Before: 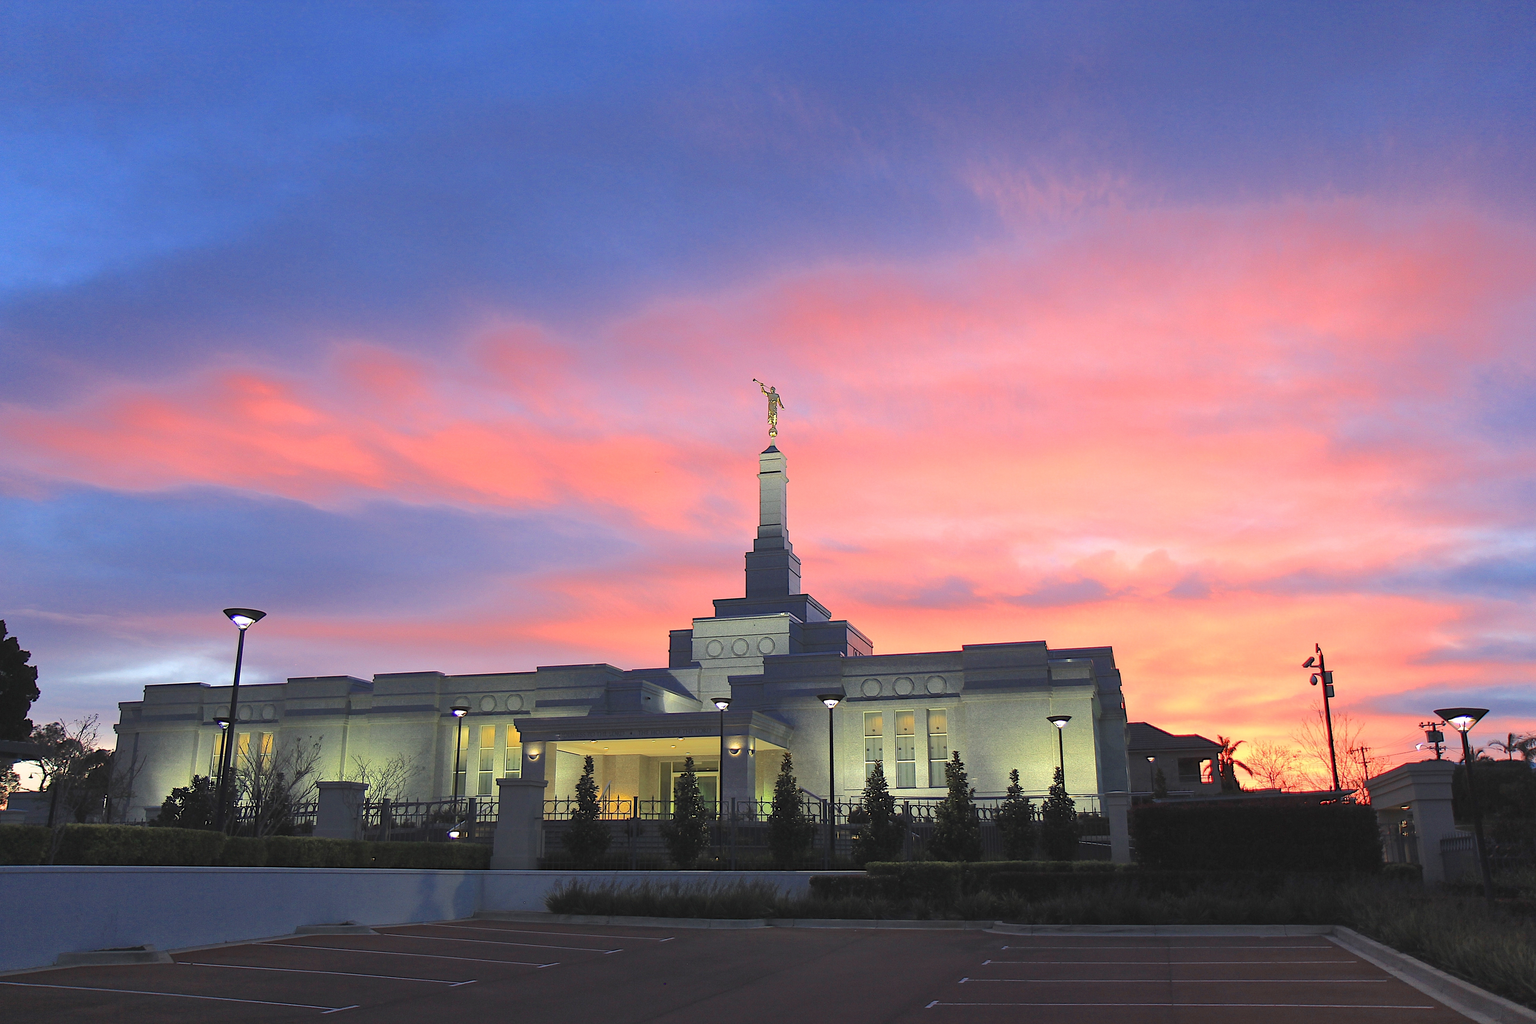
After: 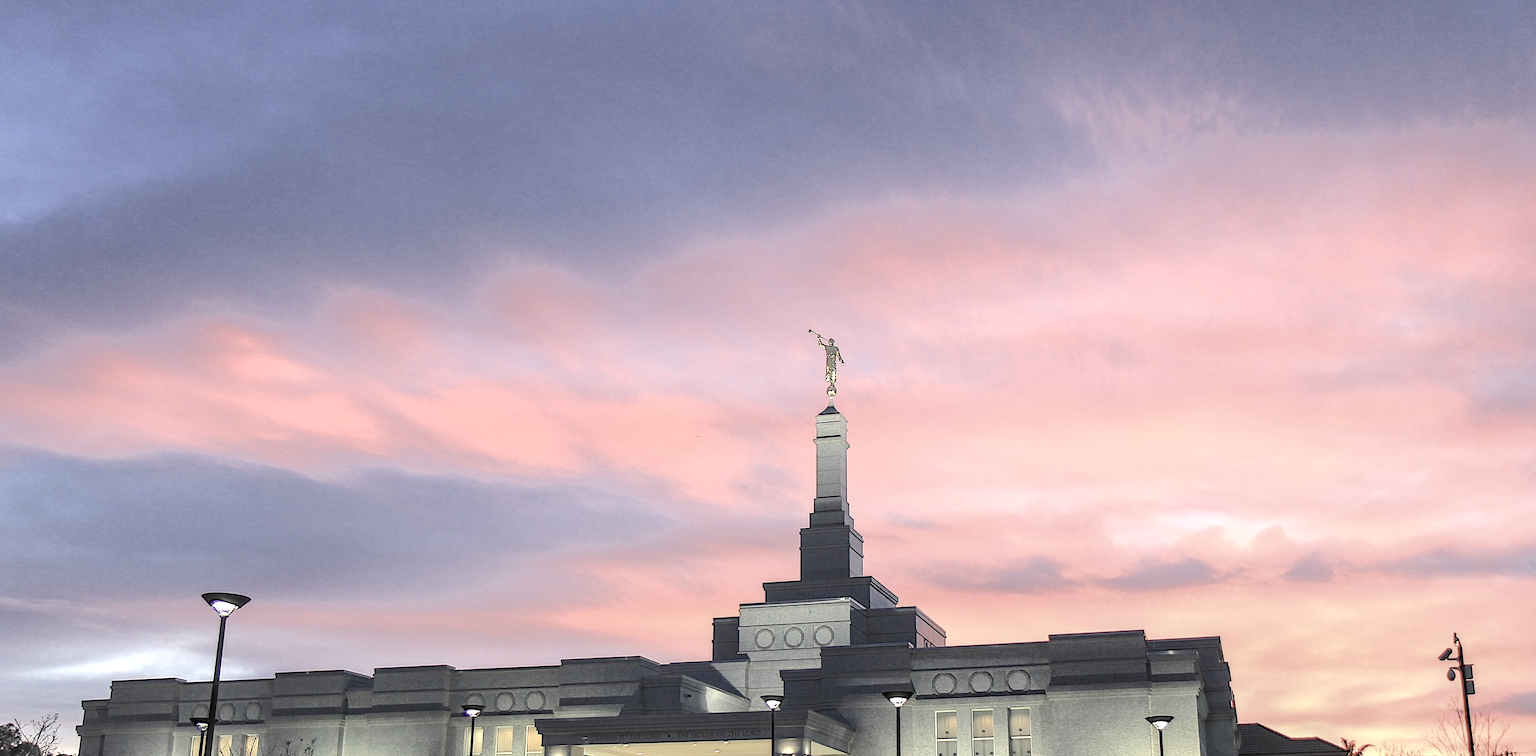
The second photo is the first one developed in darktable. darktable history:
local contrast: highlights 63%, shadows 53%, detail 168%, midtone range 0.513
contrast brightness saturation: brightness 0.188, saturation -0.515
crop: left 3.109%, top 8.963%, right 9.633%, bottom 26.513%
